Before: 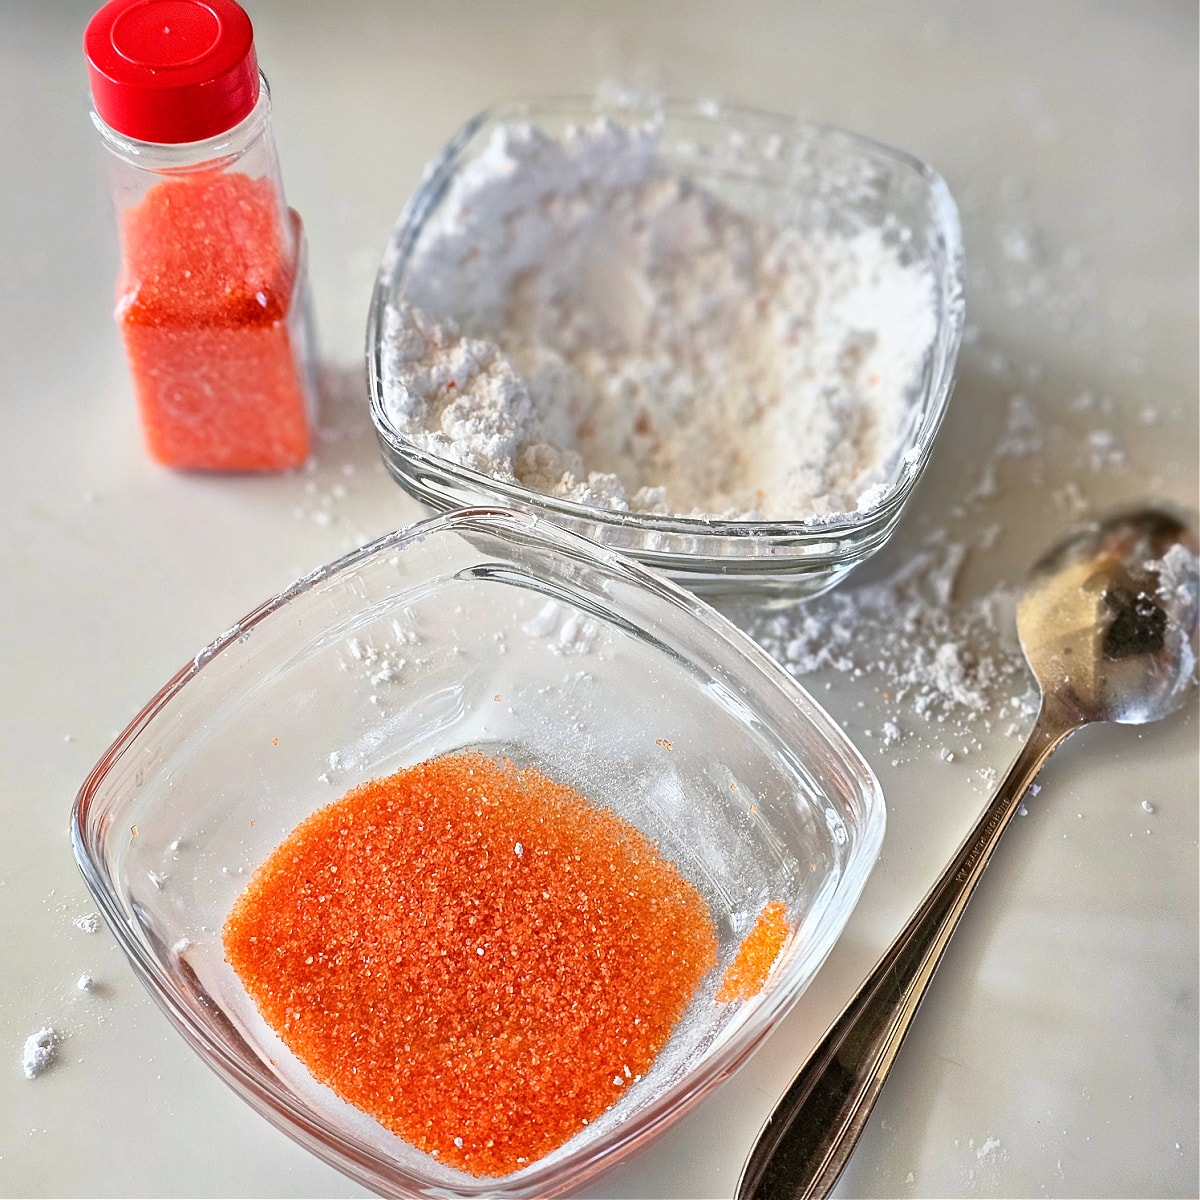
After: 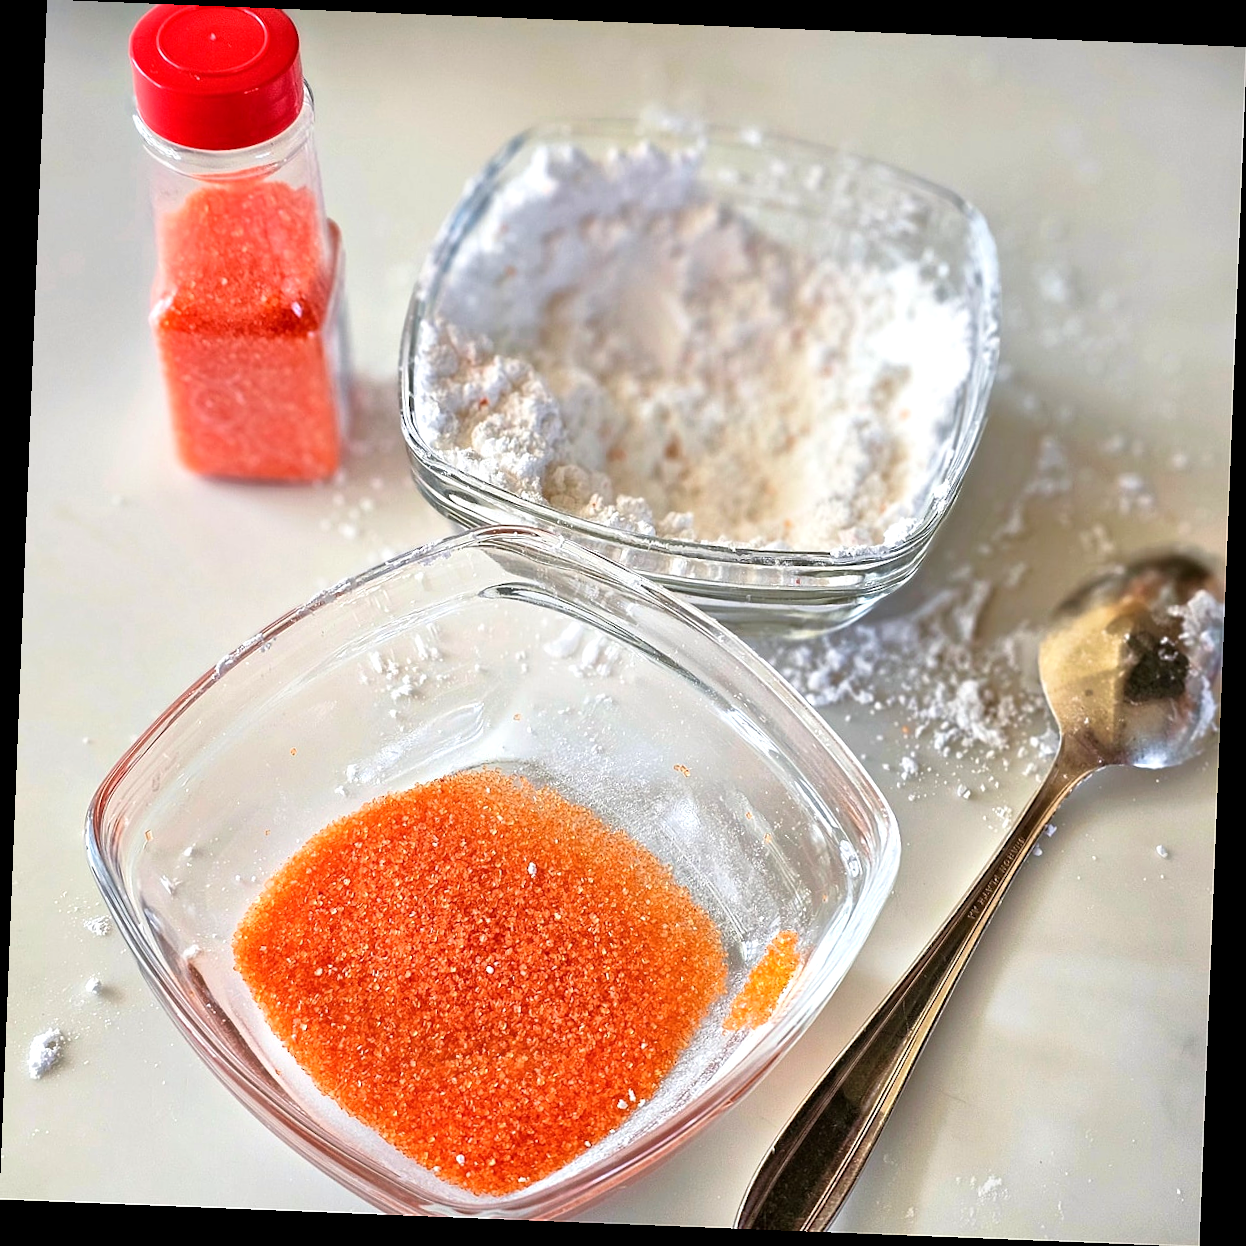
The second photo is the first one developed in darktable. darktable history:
local contrast: mode bilateral grid, contrast 15, coarseness 36, detail 105%, midtone range 0.2
exposure: exposure 0.217 EV, compensate highlight preservation false
rotate and perspective: rotation 2.27°, automatic cropping off
contrast brightness saturation: contrast 0.05
velvia: on, module defaults
